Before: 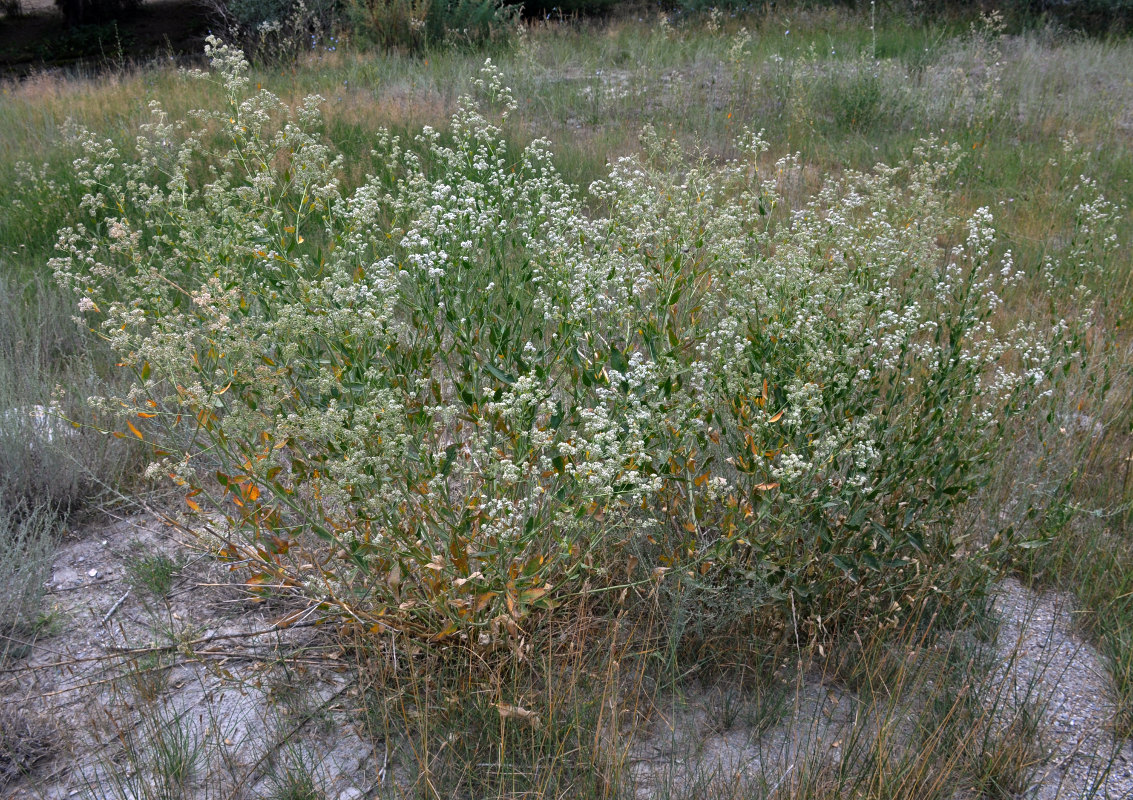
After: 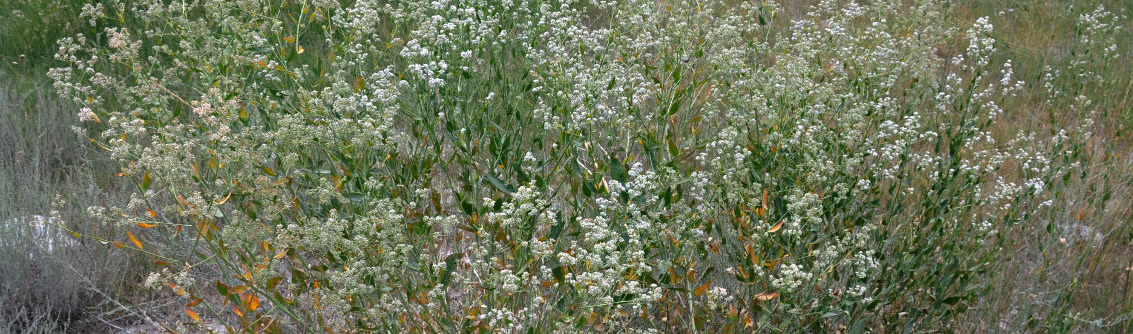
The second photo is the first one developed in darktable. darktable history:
crop and rotate: top 23.789%, bottom 34.369%
